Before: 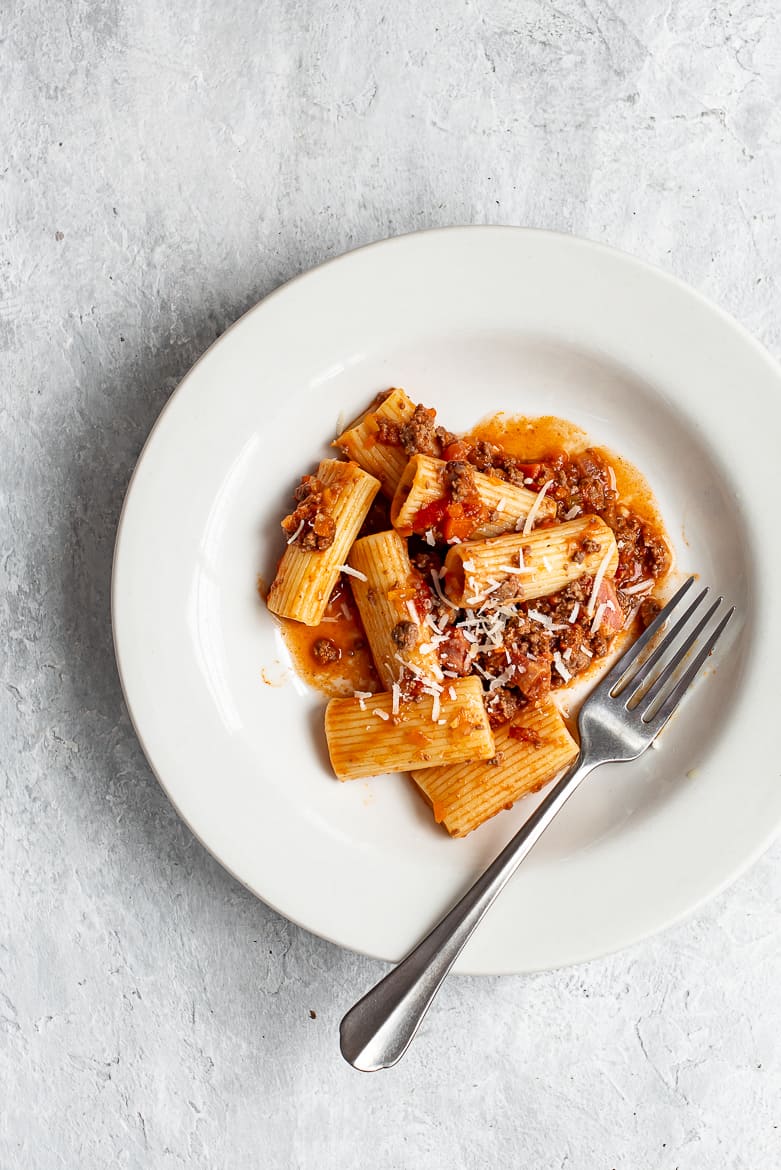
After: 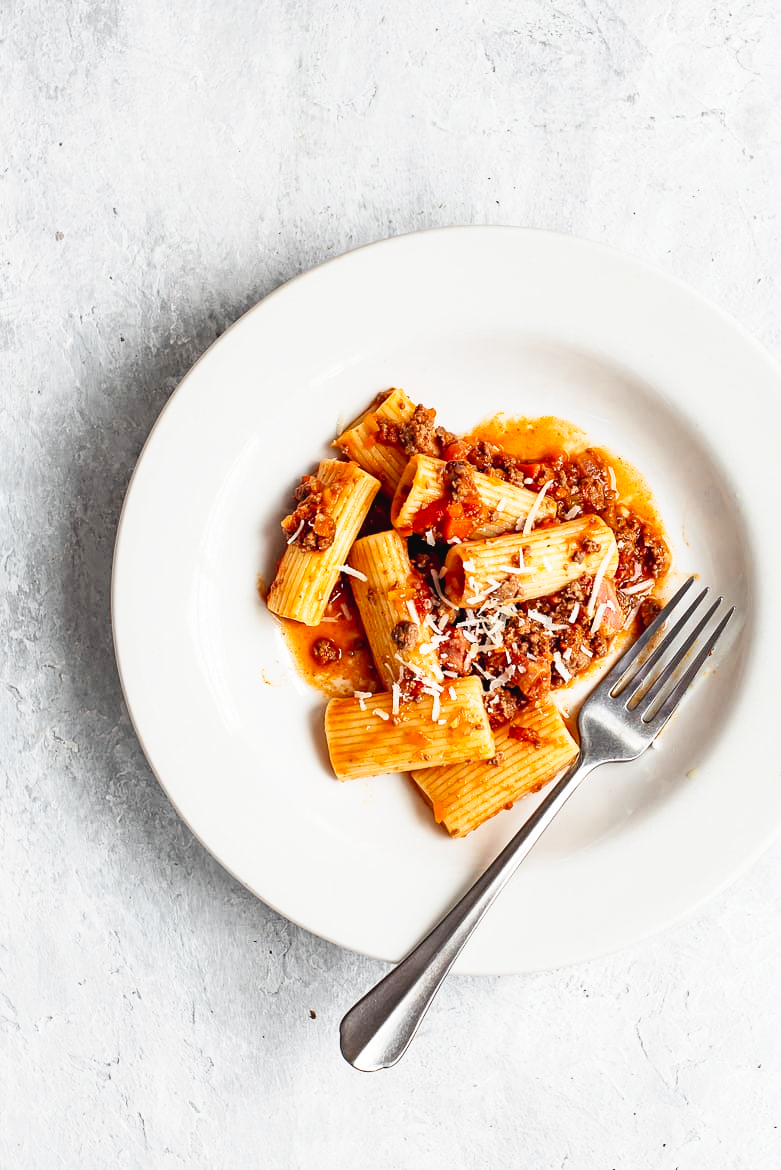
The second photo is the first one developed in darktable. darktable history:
tone curve: curves: ch0 [(0, 0.024) (0.049, 0.038) (0.176, 0.162) (0.311, 0.337) (0.416, 0.471) (0.565, 0.658) (0.817, 0.911) (1, 1)]; ch1 [(0, 0) (0.339, 0.358) (0.445, 0.439) (0.476, 0.47) (0.504, 0.504) (0.53, 0.511) (0.557, 0.558) (0.627, 0.664) (0.728, 0.786) (1, 1)]; ch2 [(0, 0) (0.327, 0.324) (0.417, 0.44) (0.46, 0.453) (0.502, 0.504) (0.526, 0.52) (0.549, 0.561) (0.619, 0.657) (0.76, 0.765) (1, 1)], preserve colors none
